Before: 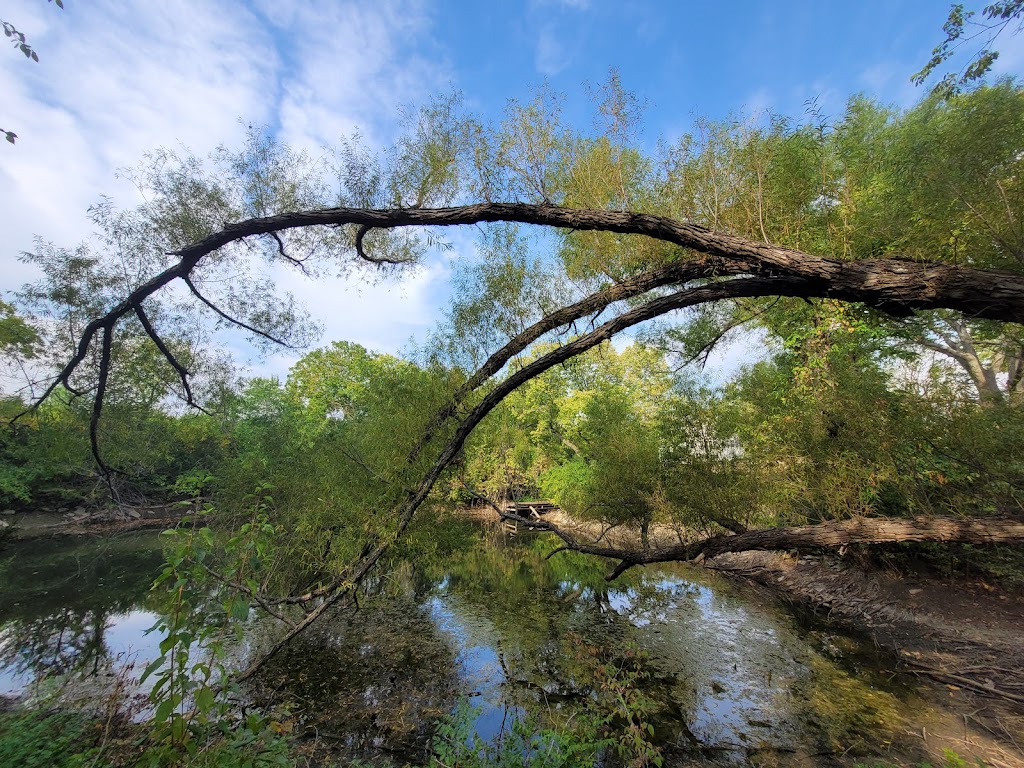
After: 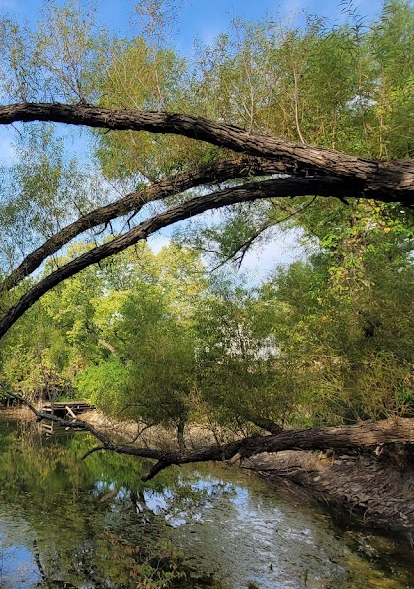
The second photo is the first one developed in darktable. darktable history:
crop: left 45.313%, top 13.134%, right 14.238%, bottom 10.068%
